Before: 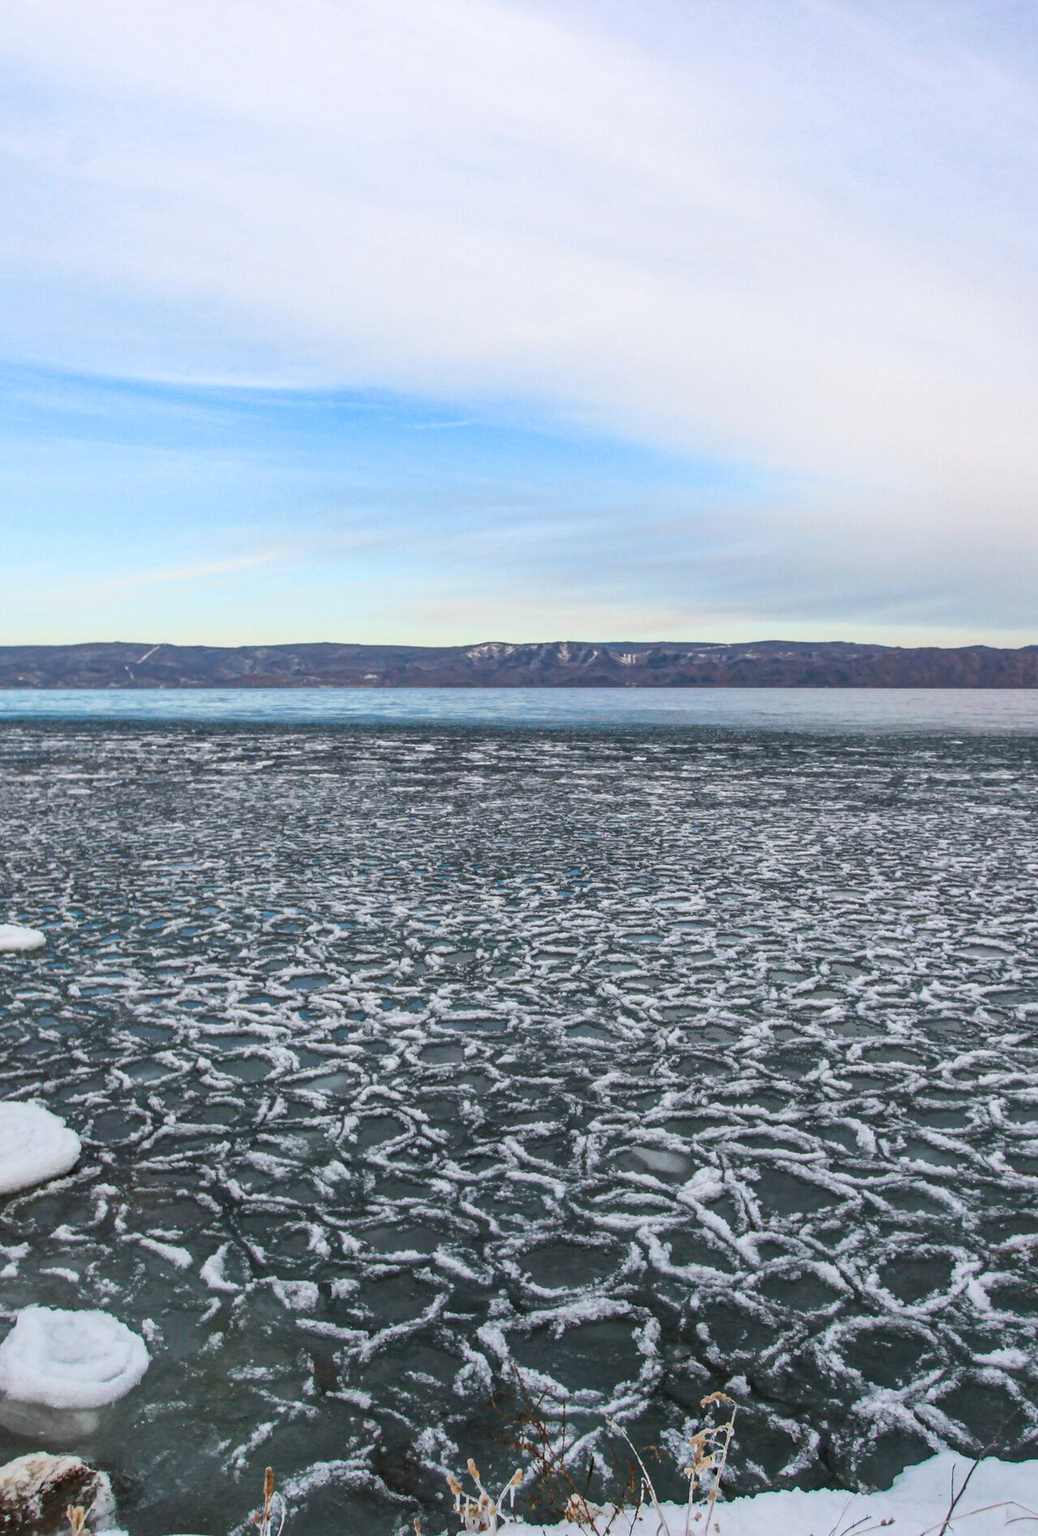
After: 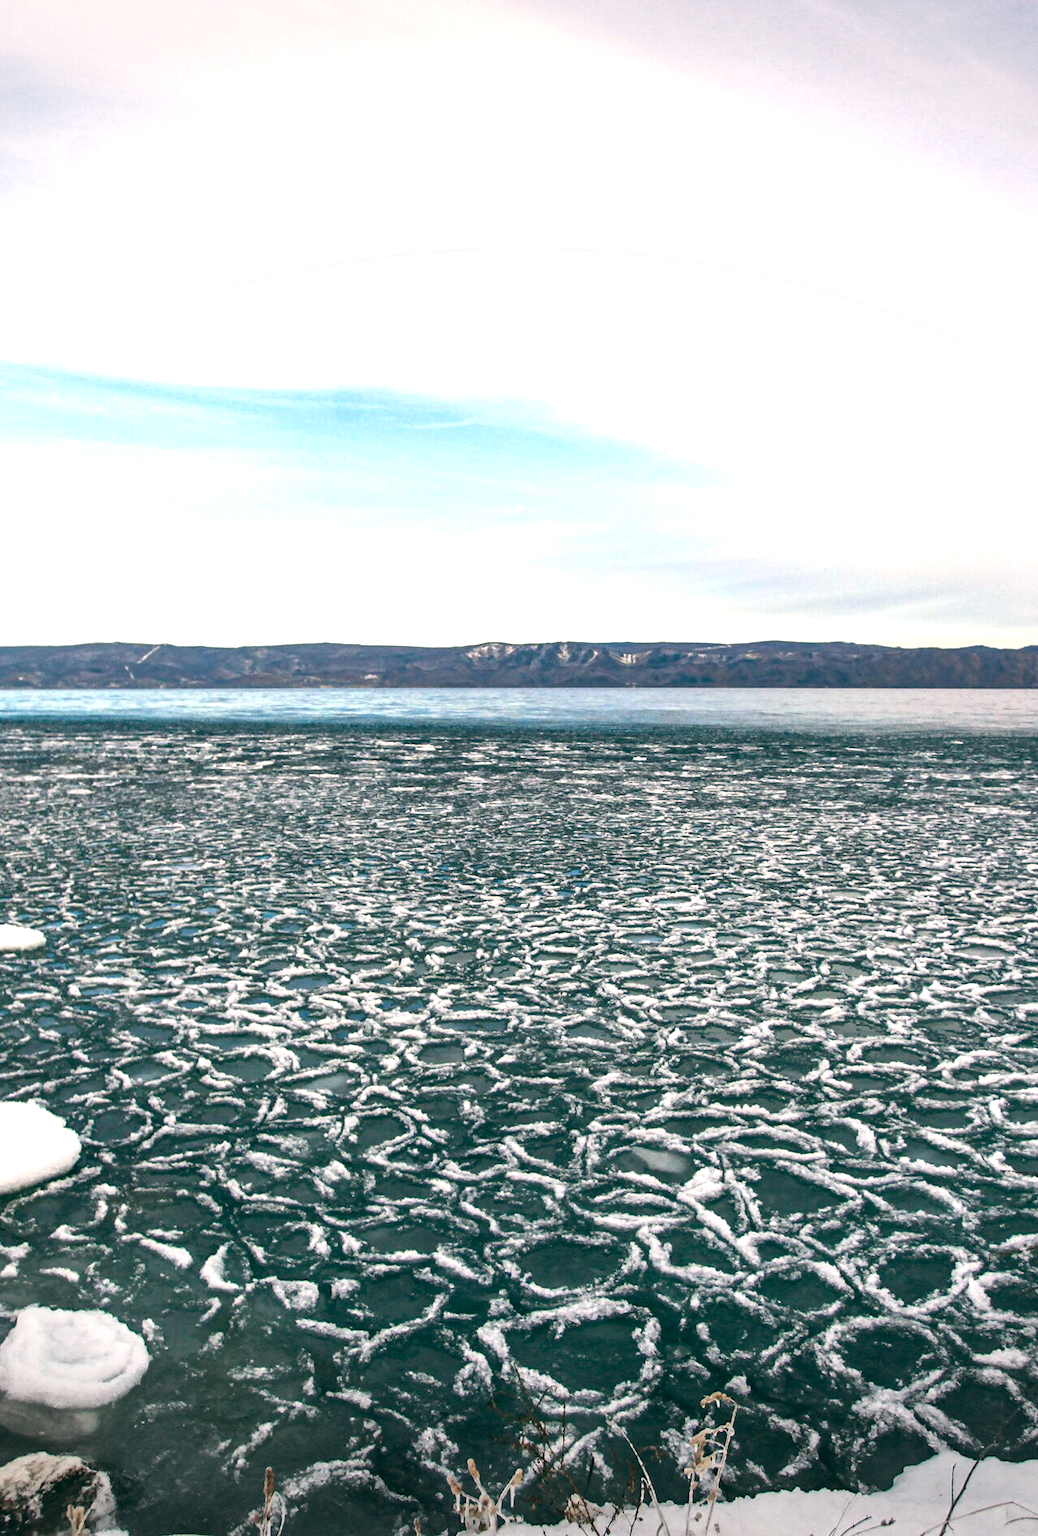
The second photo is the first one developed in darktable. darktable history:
color balance: lift [1.005, 0.99, 1.007, 1.01], gamma [1, 0.979, 1.011, 1.021], gain [0.923, 1.098, 1.025, 0.902], input saturation 90.45%, contrast 7.73%, output saturation 105.91%
exposure: black level correction 0, exposure 0.7 EV, compensate exposure bias true, compensate highlight preservation false
contrast brightness saturation: brightness -0.09
vignetting: fall-off start 100%, brightness -0.406, saturation -0.3, width/height ratio 1.324, dithering 8-bit output, unbound false
